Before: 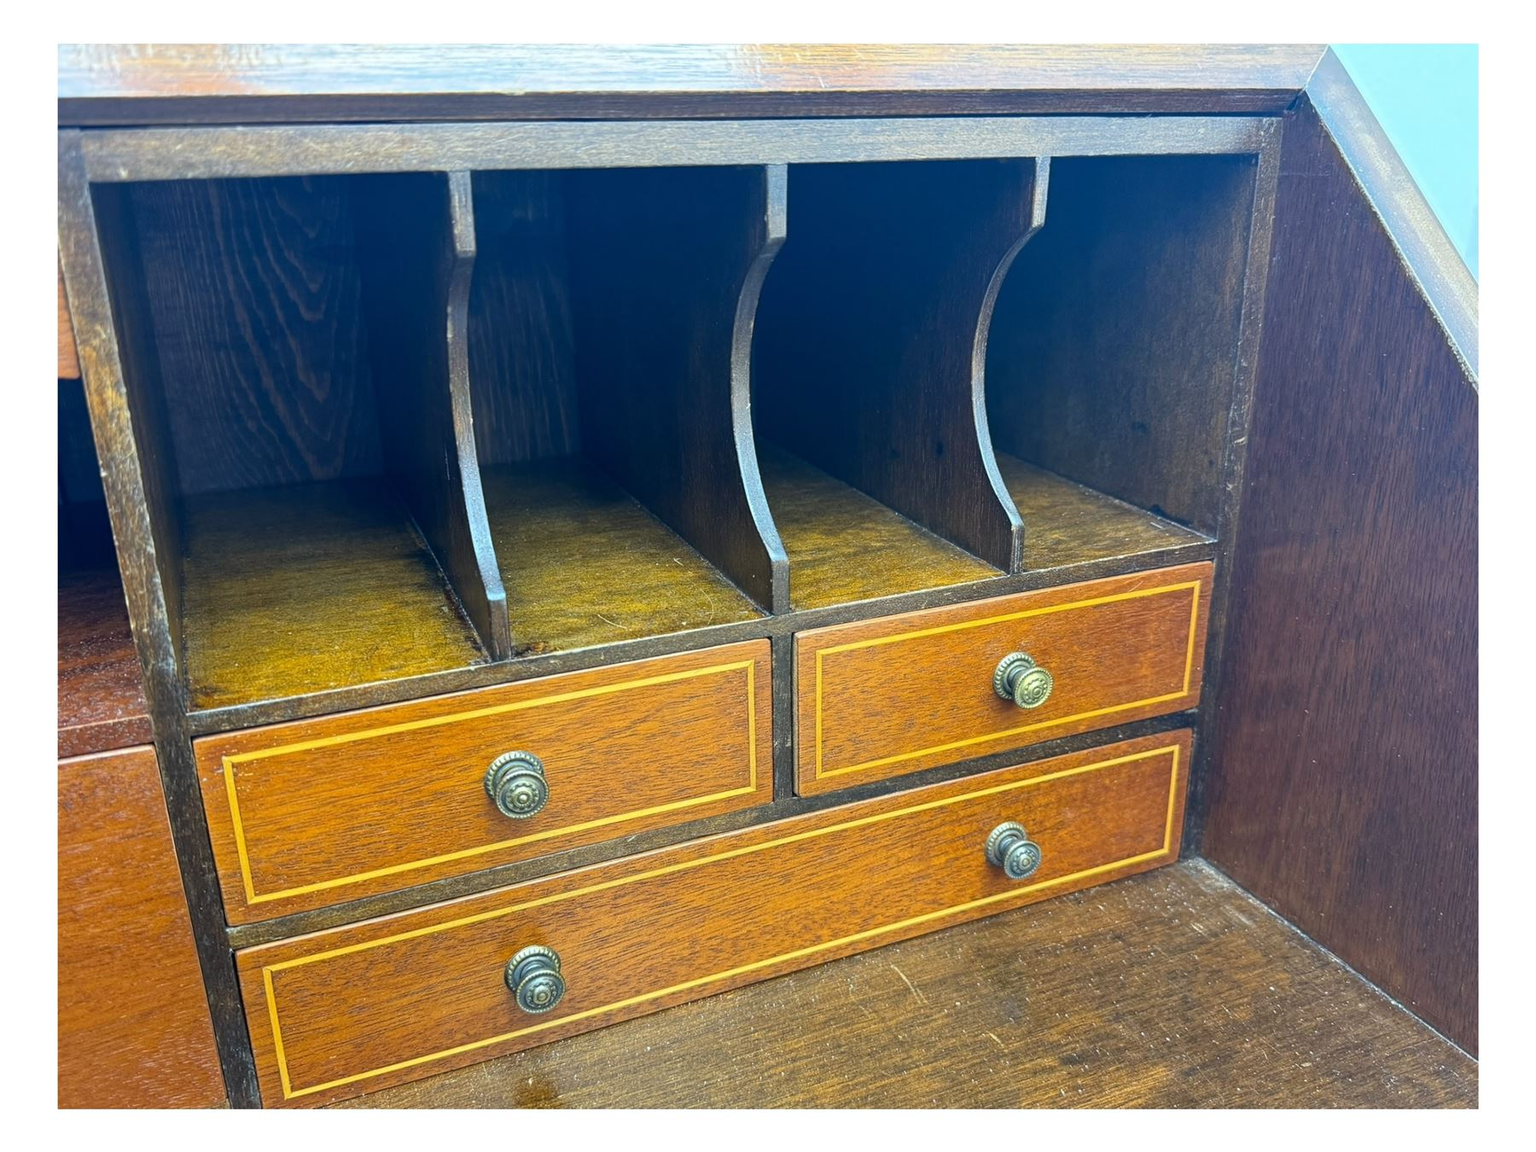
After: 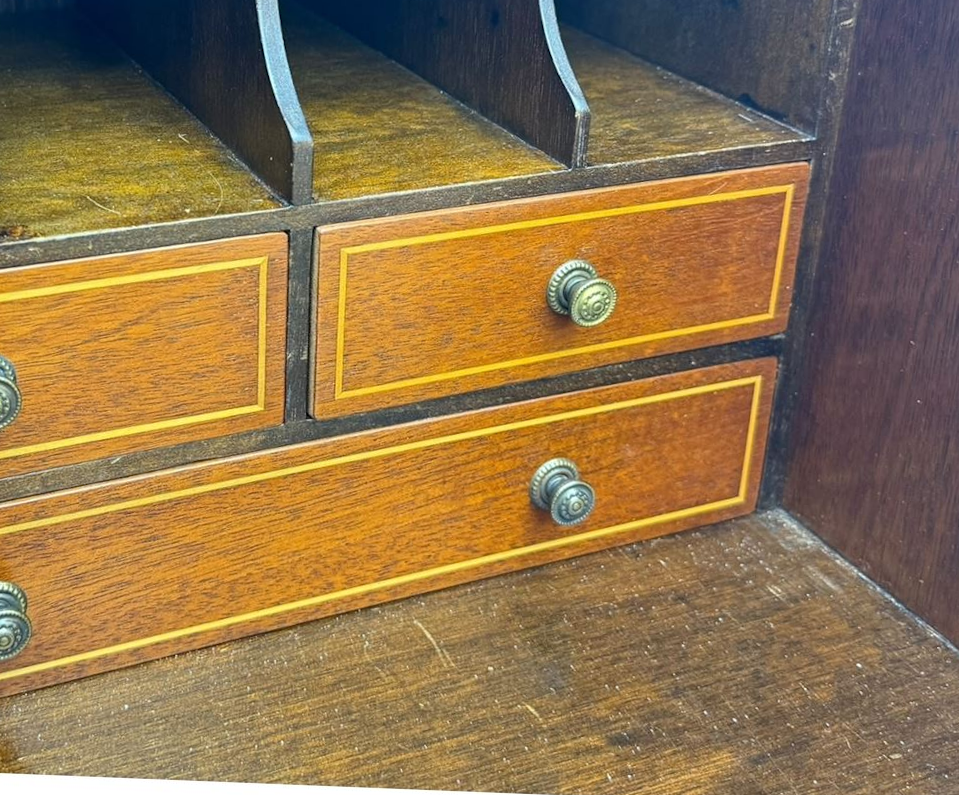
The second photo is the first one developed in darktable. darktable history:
rotate and perspective: rotation 2.27°, automatic cropping off
crop: left 34.479%, top 38.822%, right 13.718%, bottom 5.172%
